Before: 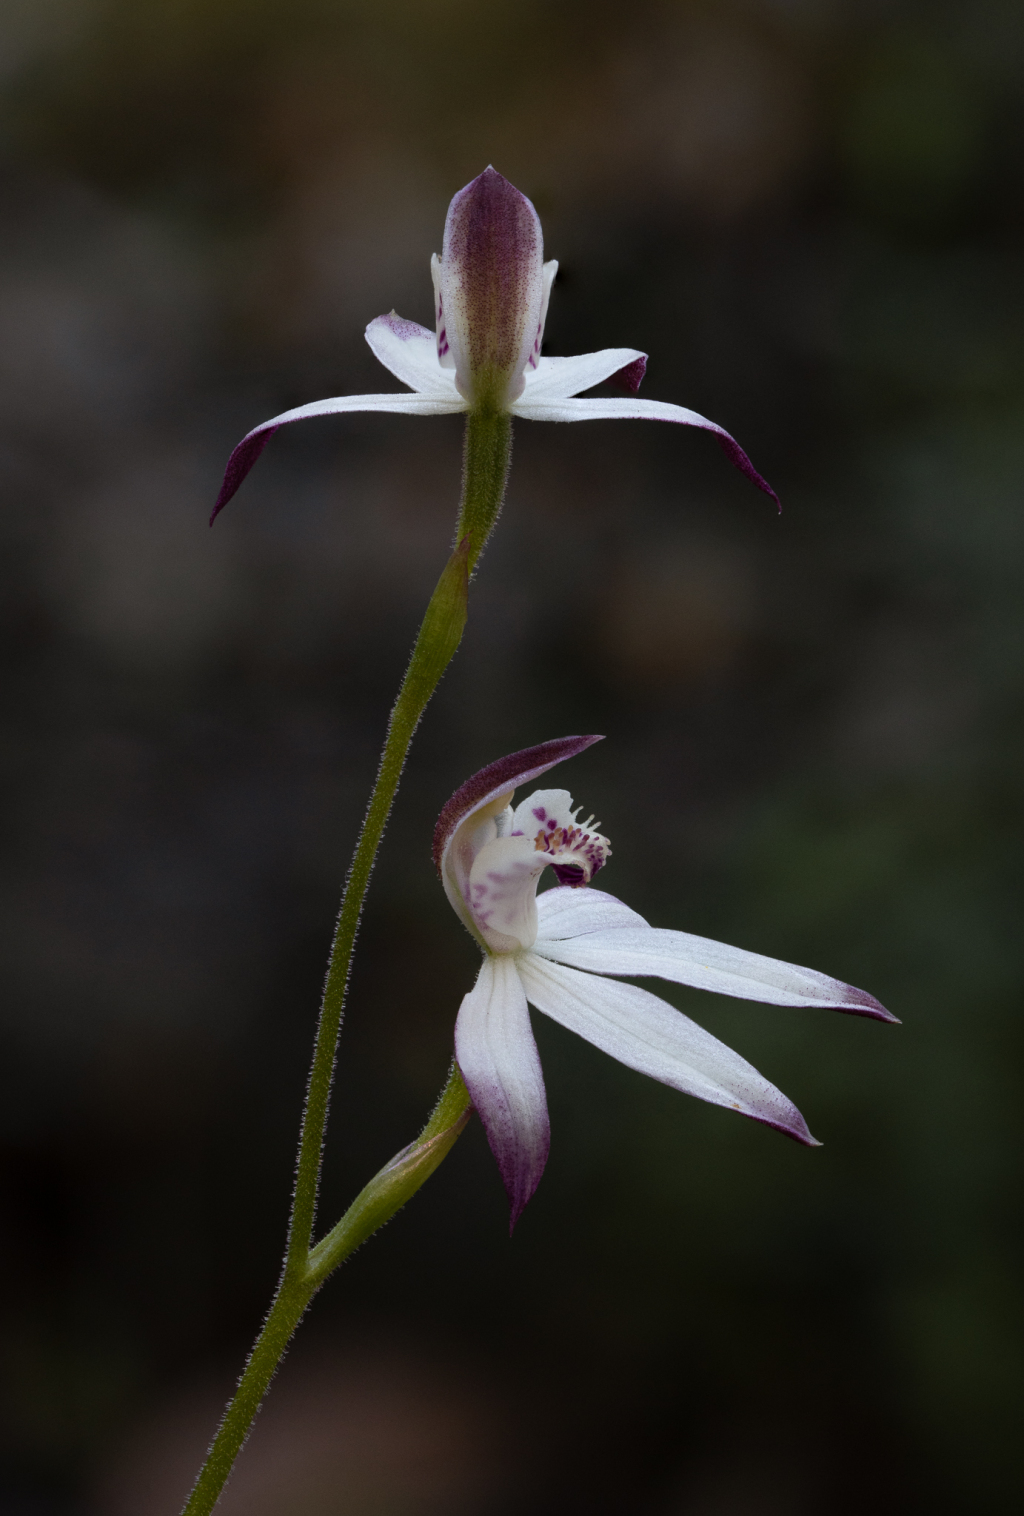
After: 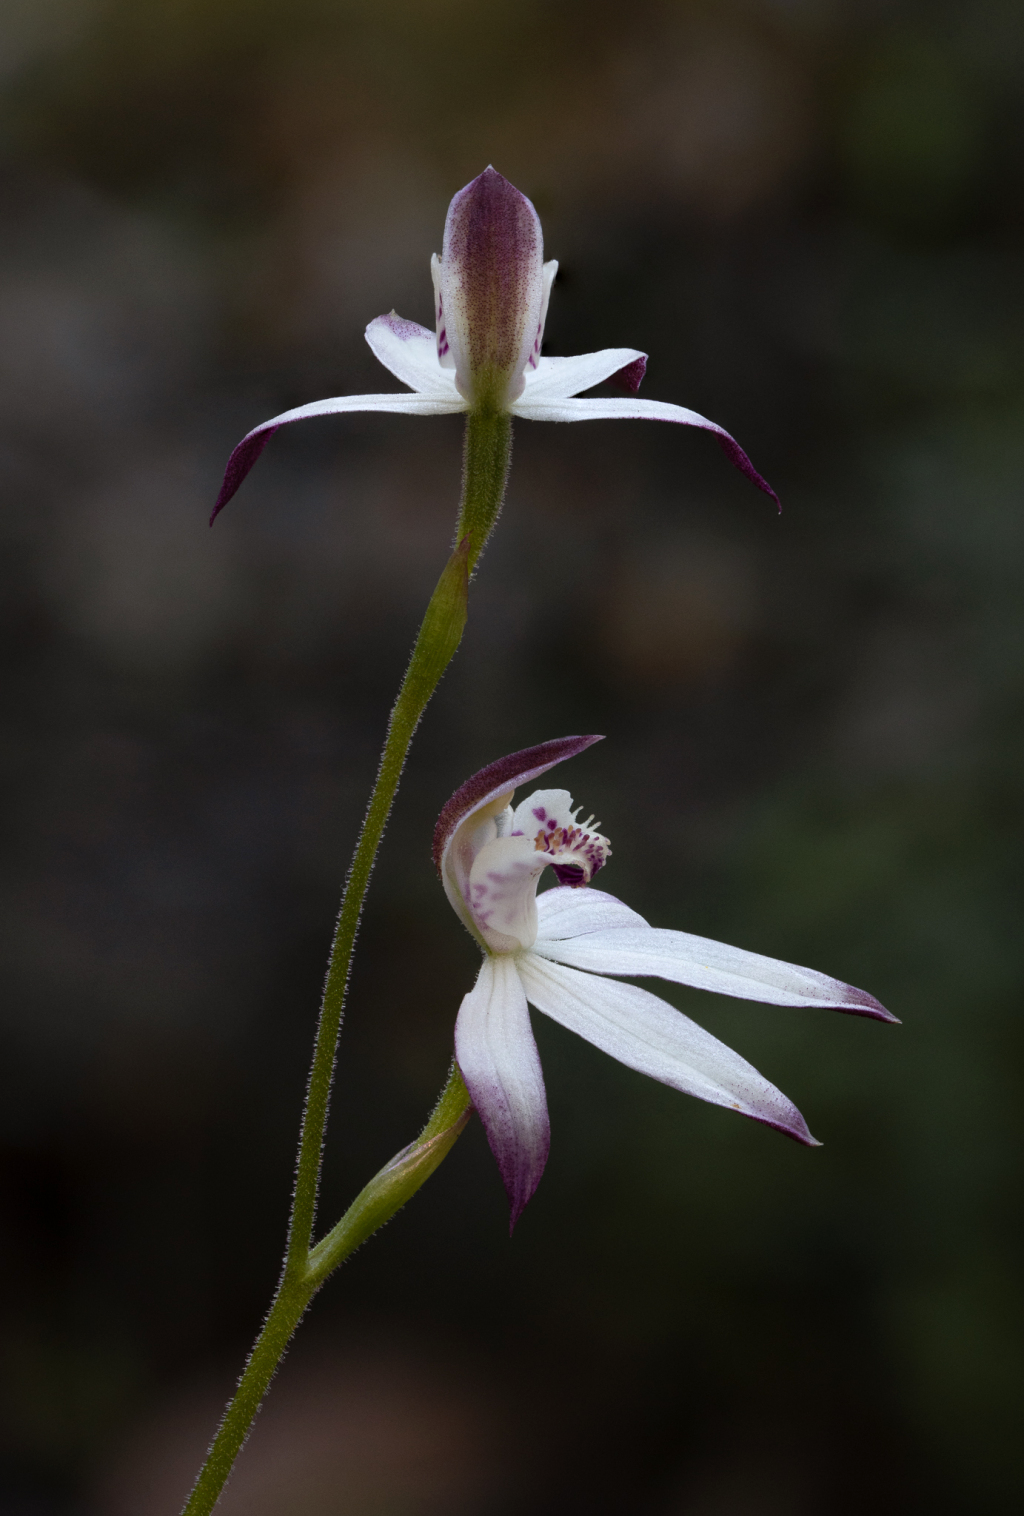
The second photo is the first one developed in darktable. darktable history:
exposure: exposure 0.173 EV, compensate exposure bias true, compensate highlight preservation false
